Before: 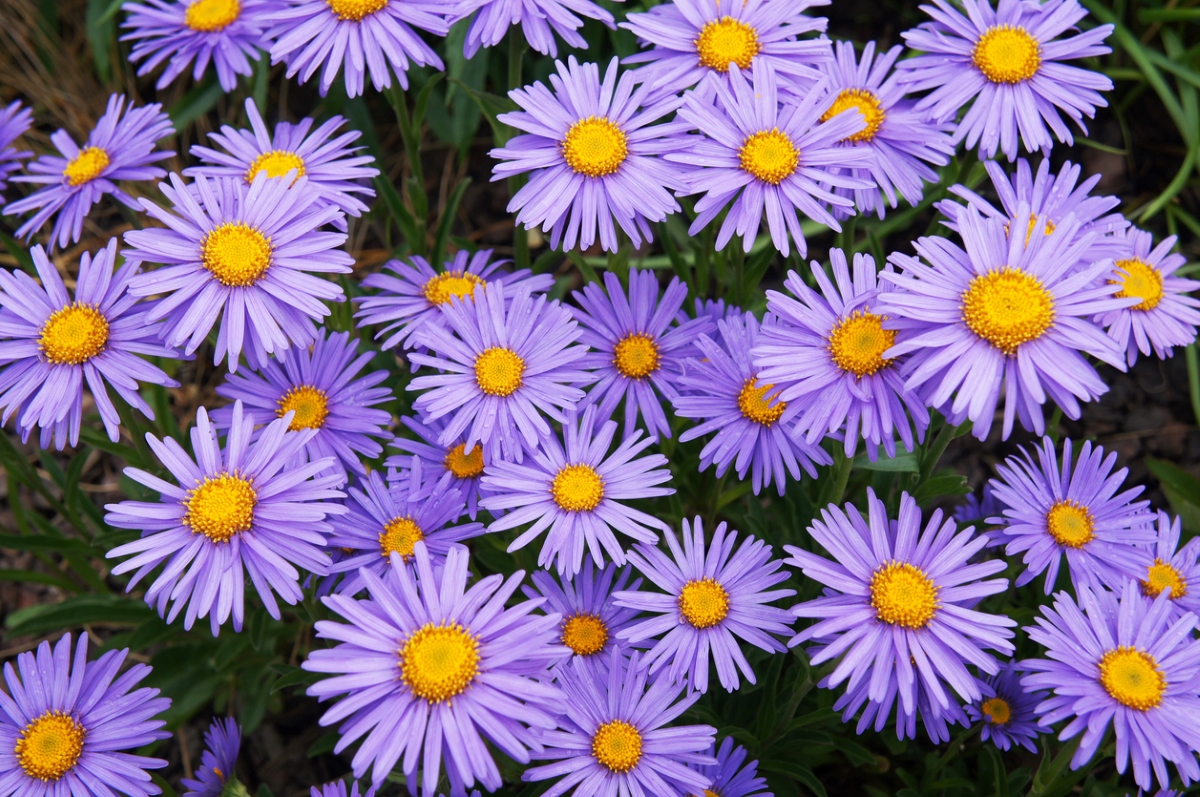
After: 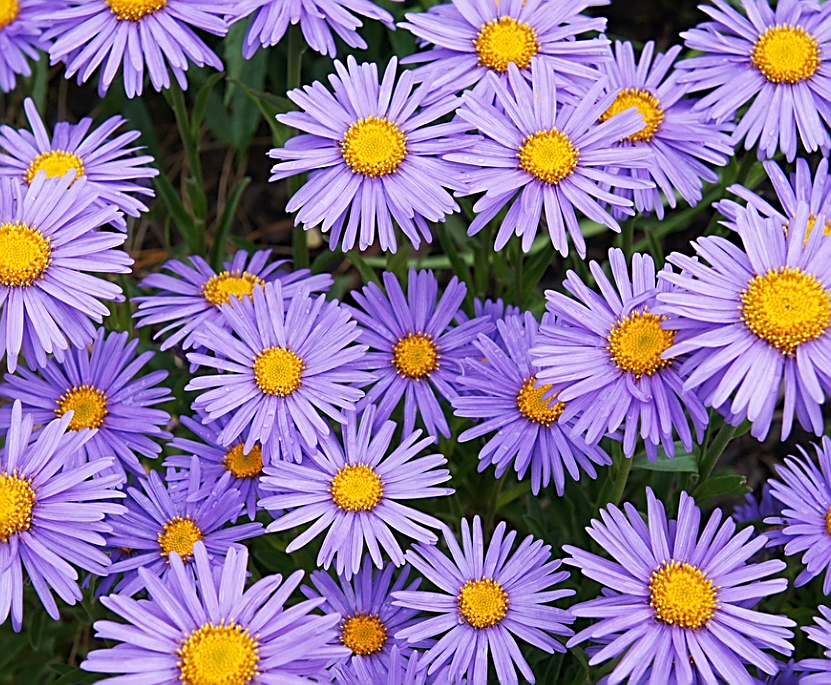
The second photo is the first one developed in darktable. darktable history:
crop: left 18.479%, right 12.2%, bottom 13.971%
sharpen: amount 1
